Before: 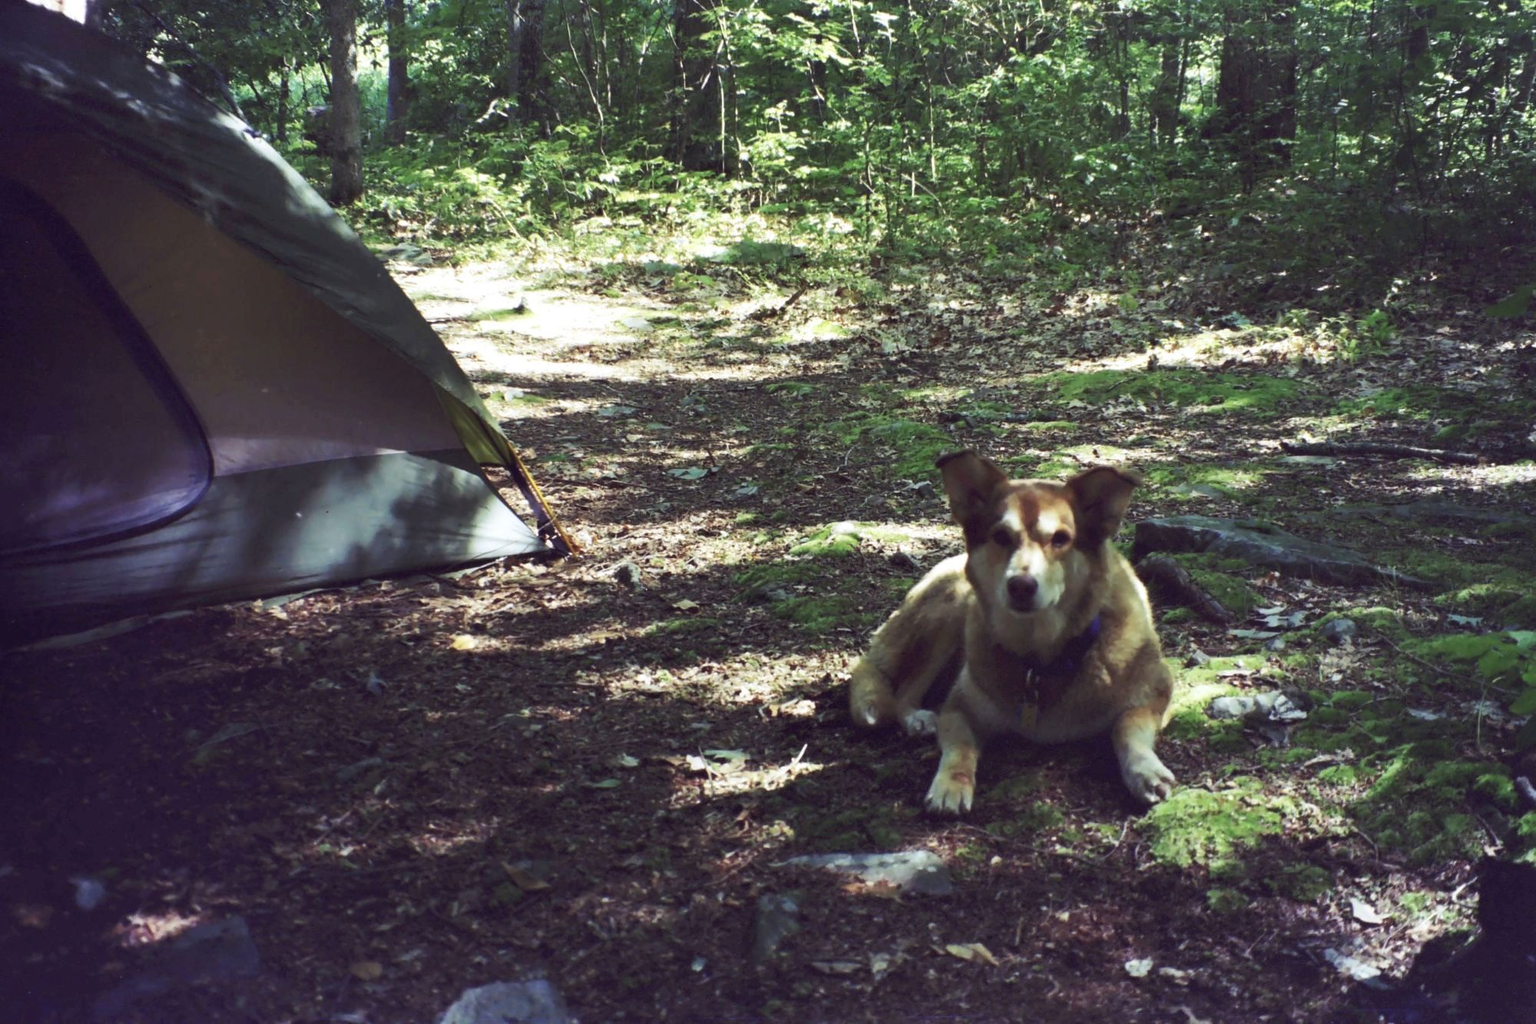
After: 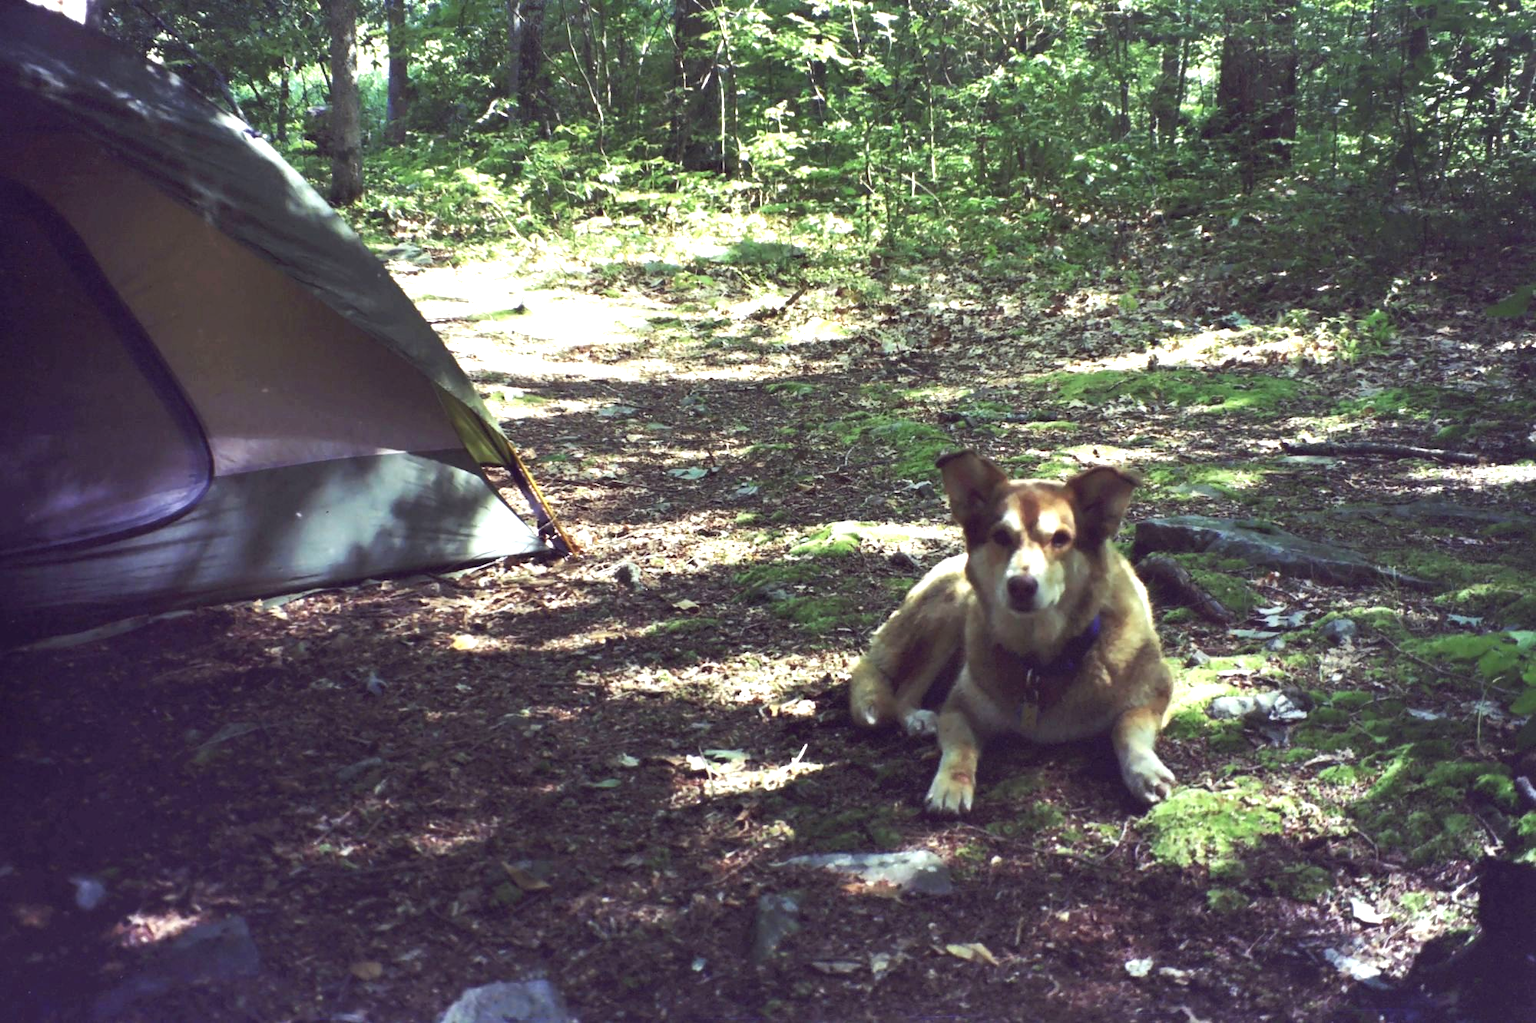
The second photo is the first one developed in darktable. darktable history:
exposure: exposure 0.646 EV, compensate exposure bias true, compensate highlight preservation false
